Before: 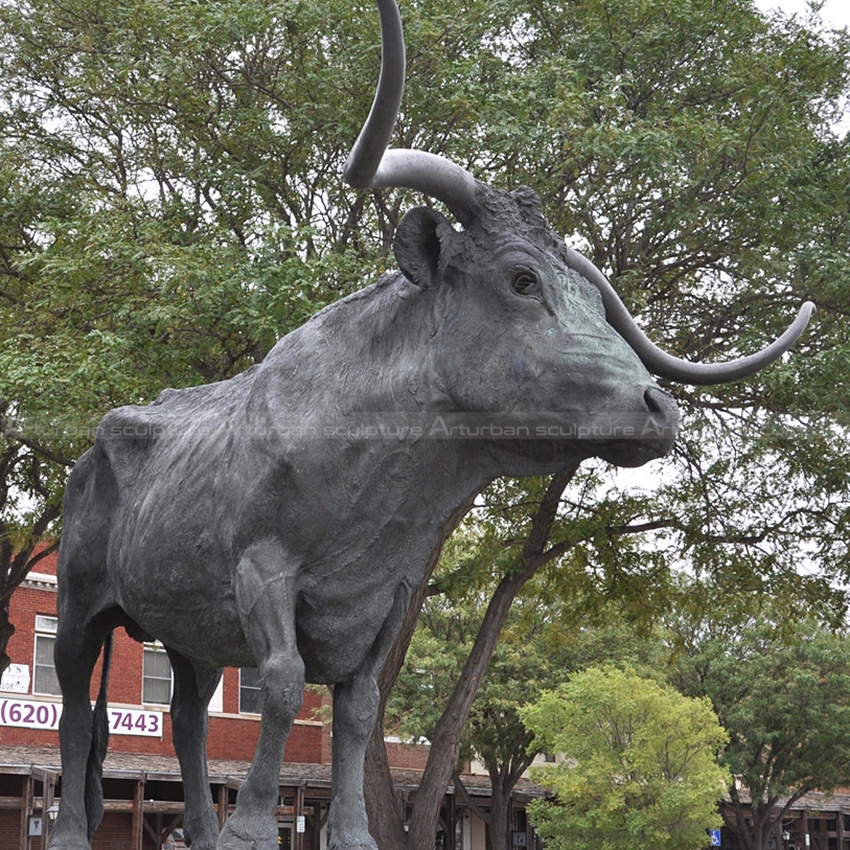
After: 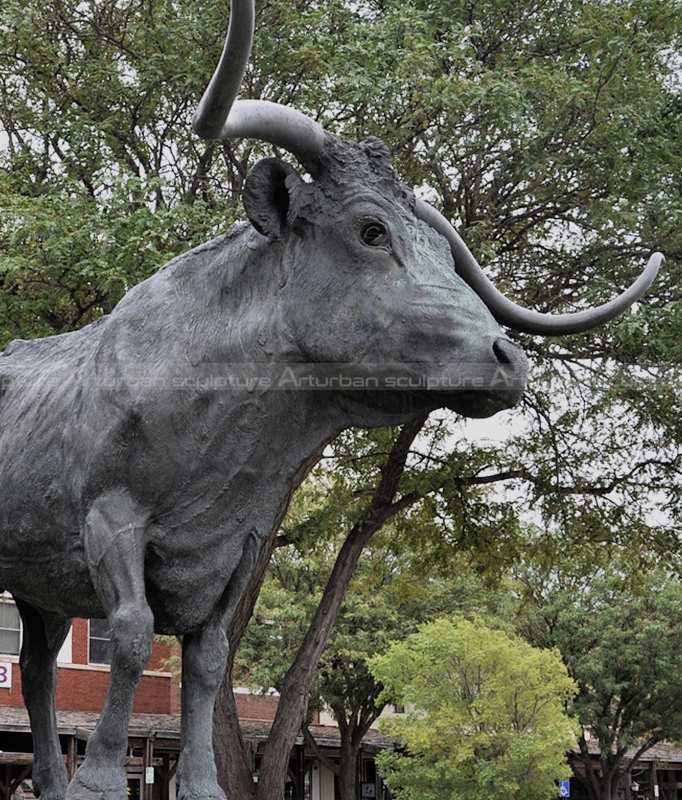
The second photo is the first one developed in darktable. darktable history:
filmic rgb: black relative exposure -7.75 EV, white relative exposure 4.4 EV, threshold 3 EV, hardness 3.76, latitude 50%, contrast 1.1, color science v5 (2021), contrast in shadows safe, contrast in highlights safe, enable highlight reconstruction true
crop and rotate: left 17.959%, top 5.771%, right 1.742%
